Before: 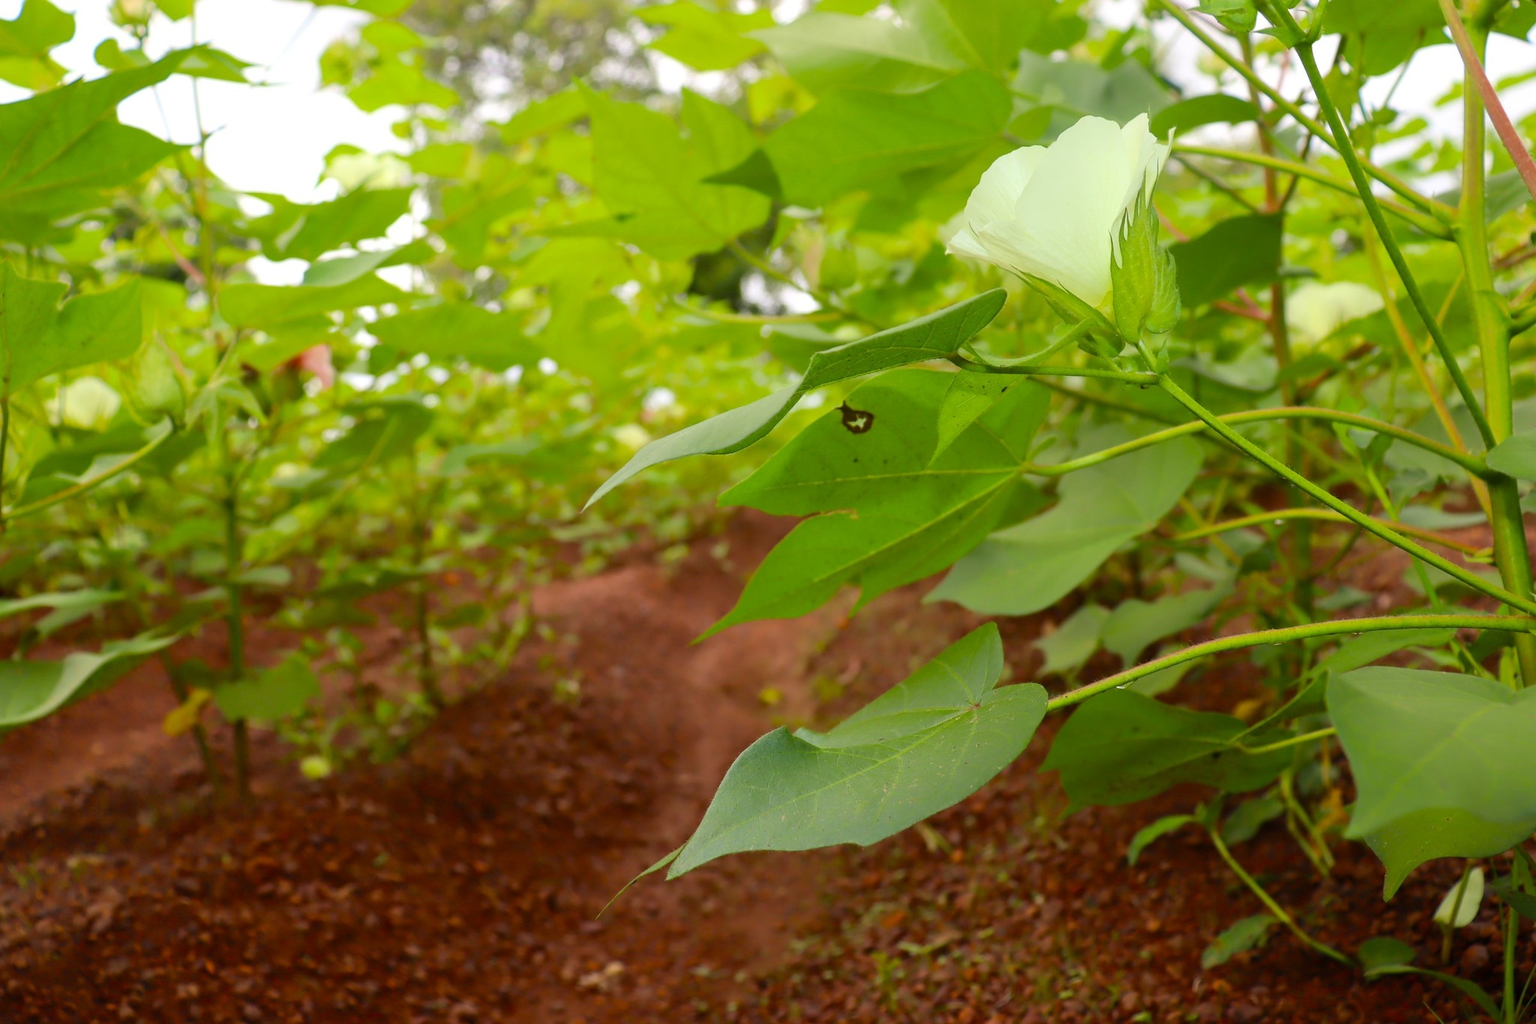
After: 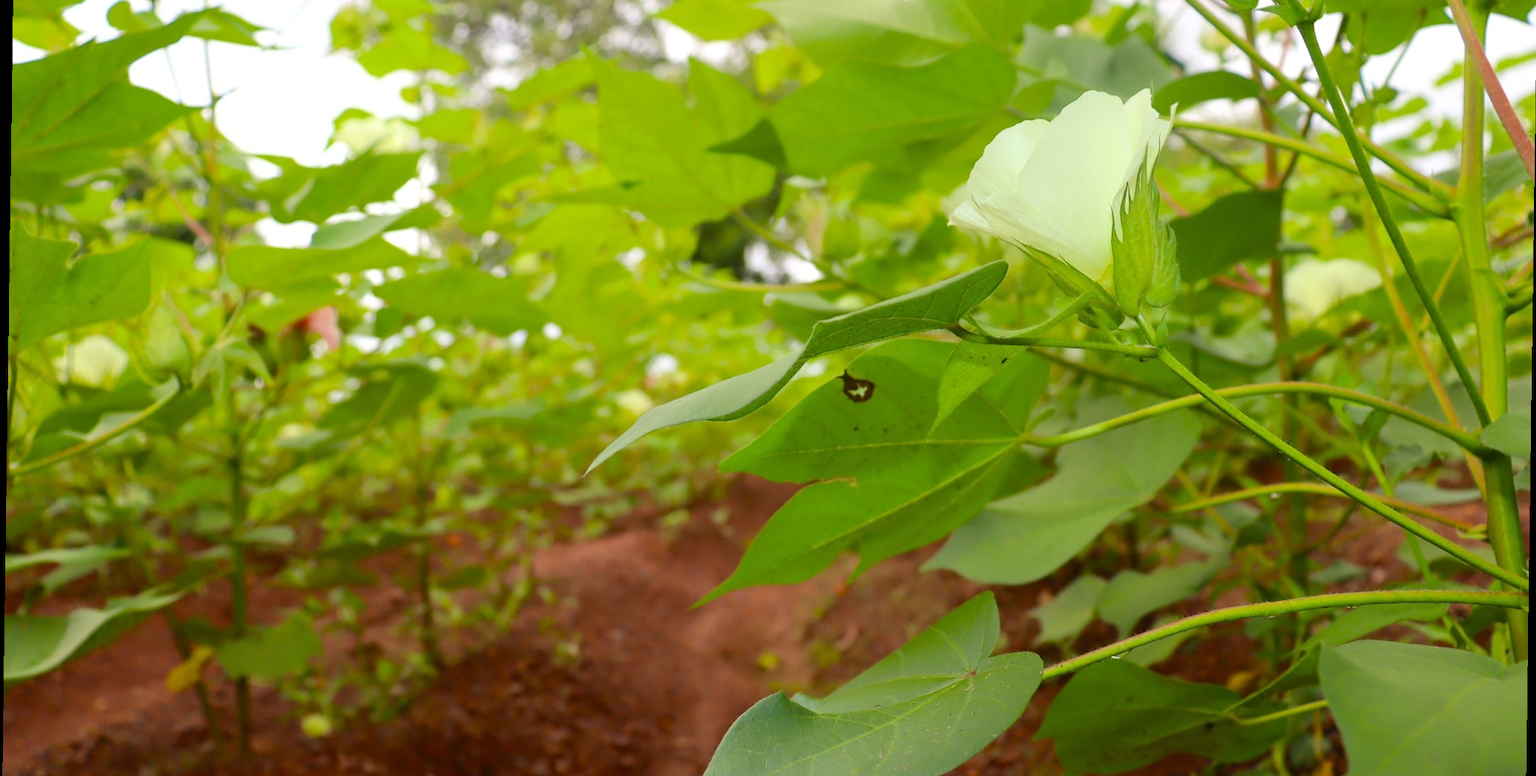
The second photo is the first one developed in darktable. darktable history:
rotate and perspective: rotation 0.8°, automatic cropping off
crop: top 3.857%, bottom 21.132%
